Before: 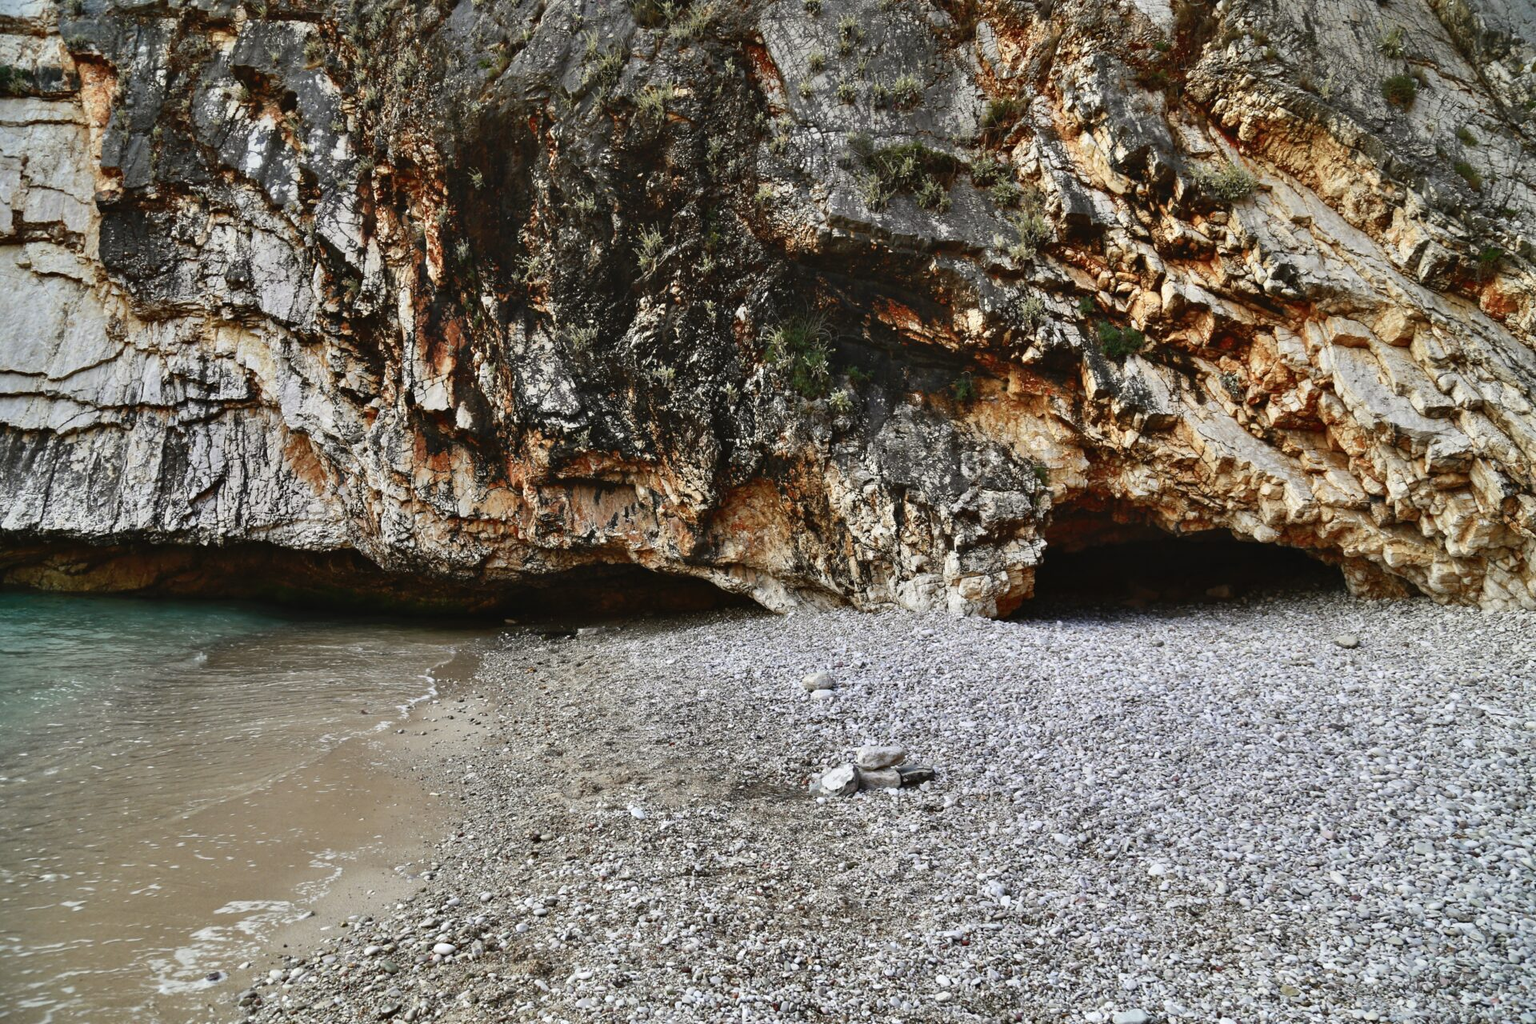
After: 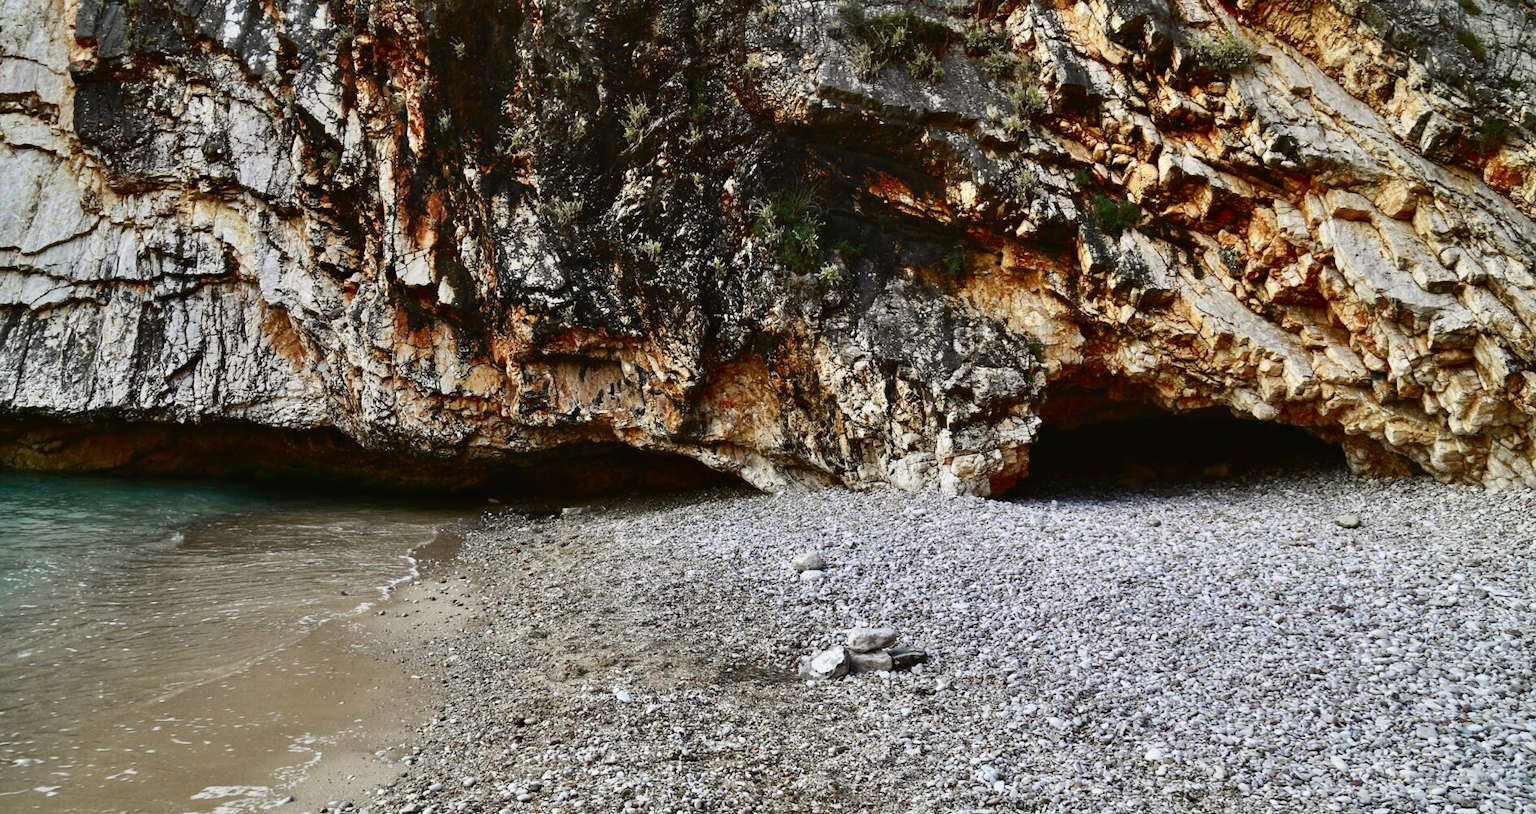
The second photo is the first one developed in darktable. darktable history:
crop and rotate: left 1.814%, top 12.818%, right 0.25%, bottom 9.225%
contrast brightness saturation: contrast 0.13, brightness -0.05, saturation 0.16
